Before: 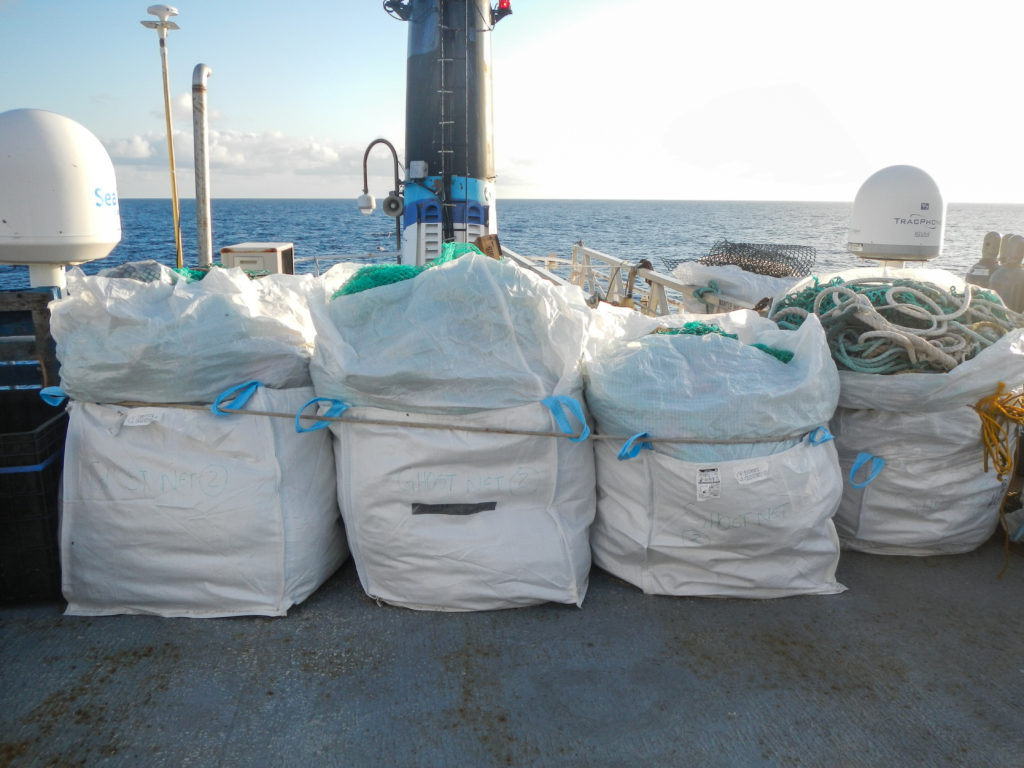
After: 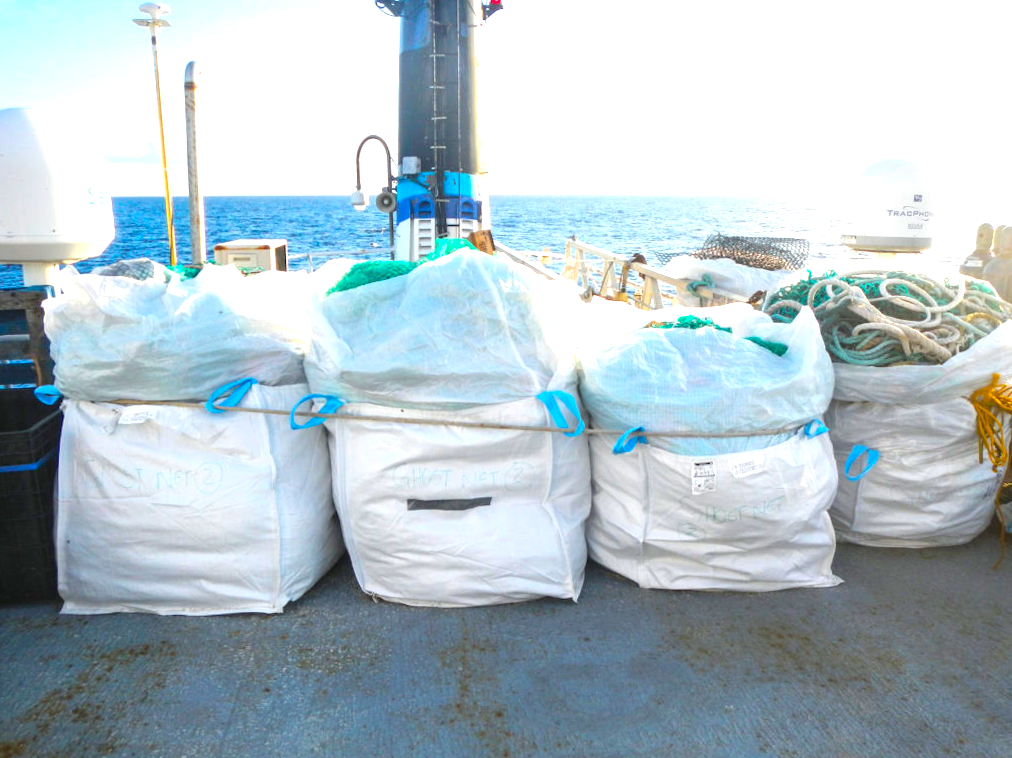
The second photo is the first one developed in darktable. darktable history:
rotate and perspective: rotation -0.45°, automatic cropping original format, crop left 0.008, crop right 0.992, crop top 0.012, crop bottom 0.988
exposure: black level correction 0, exposure 1.125 EV, compensate exposure bias true, compensate highlight preservation false
color balance rgb: perceptual saturation grading › global saturation 40%, global vibrance 15%
